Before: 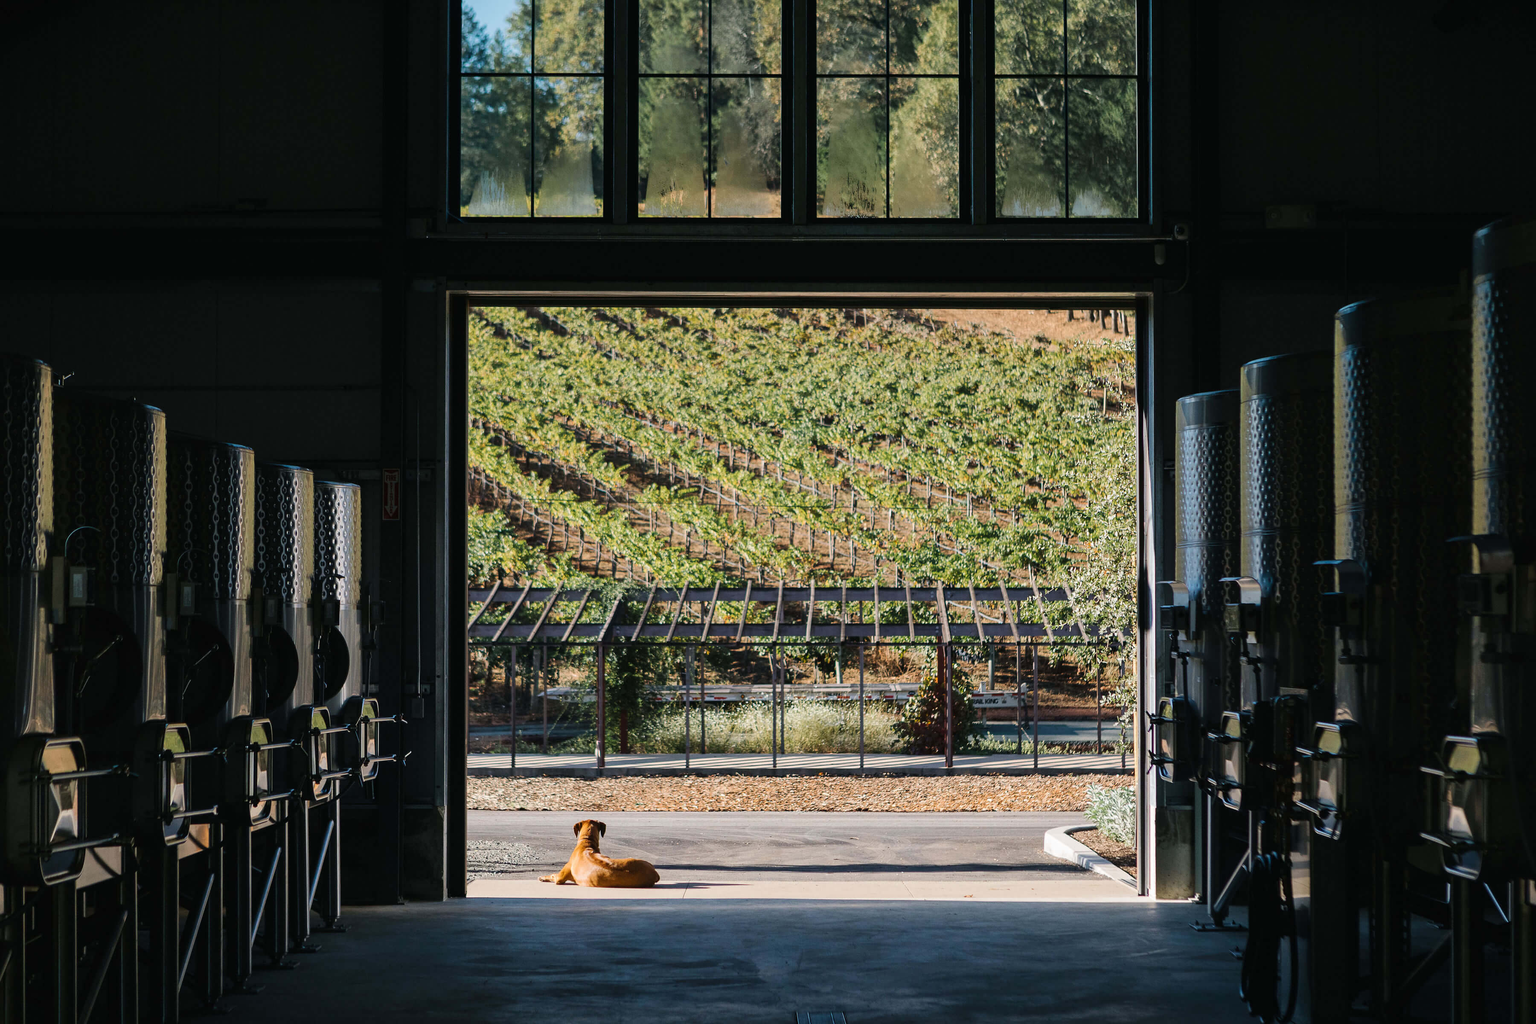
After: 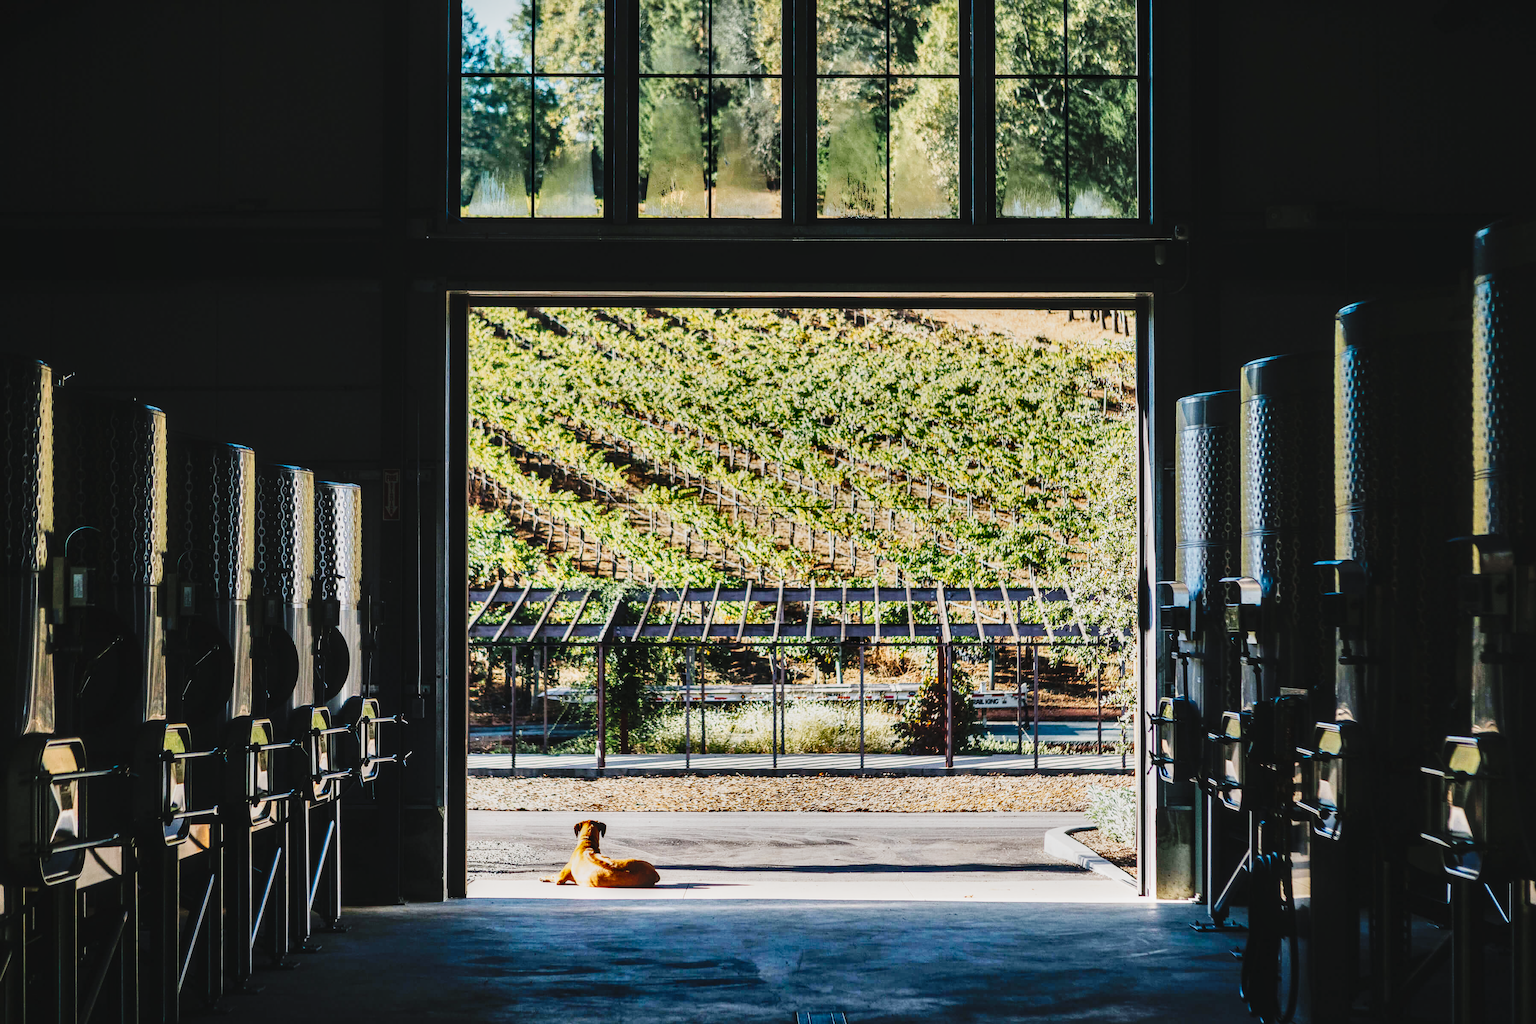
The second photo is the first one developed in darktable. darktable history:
local contrast: on, module defaults
color correction: highlights b* -0.004, saturation 0.978
shadows and highlights: shadows 20.95, highlights -81.73, soften with gaussian
tone curve: curves: ch0 [(0, 0.026) (0.155, 0.133) (0.272, 0.34) (0.434, 0.625) (0.676, 0.871) (0.994, 0.955)], preserve colors none
